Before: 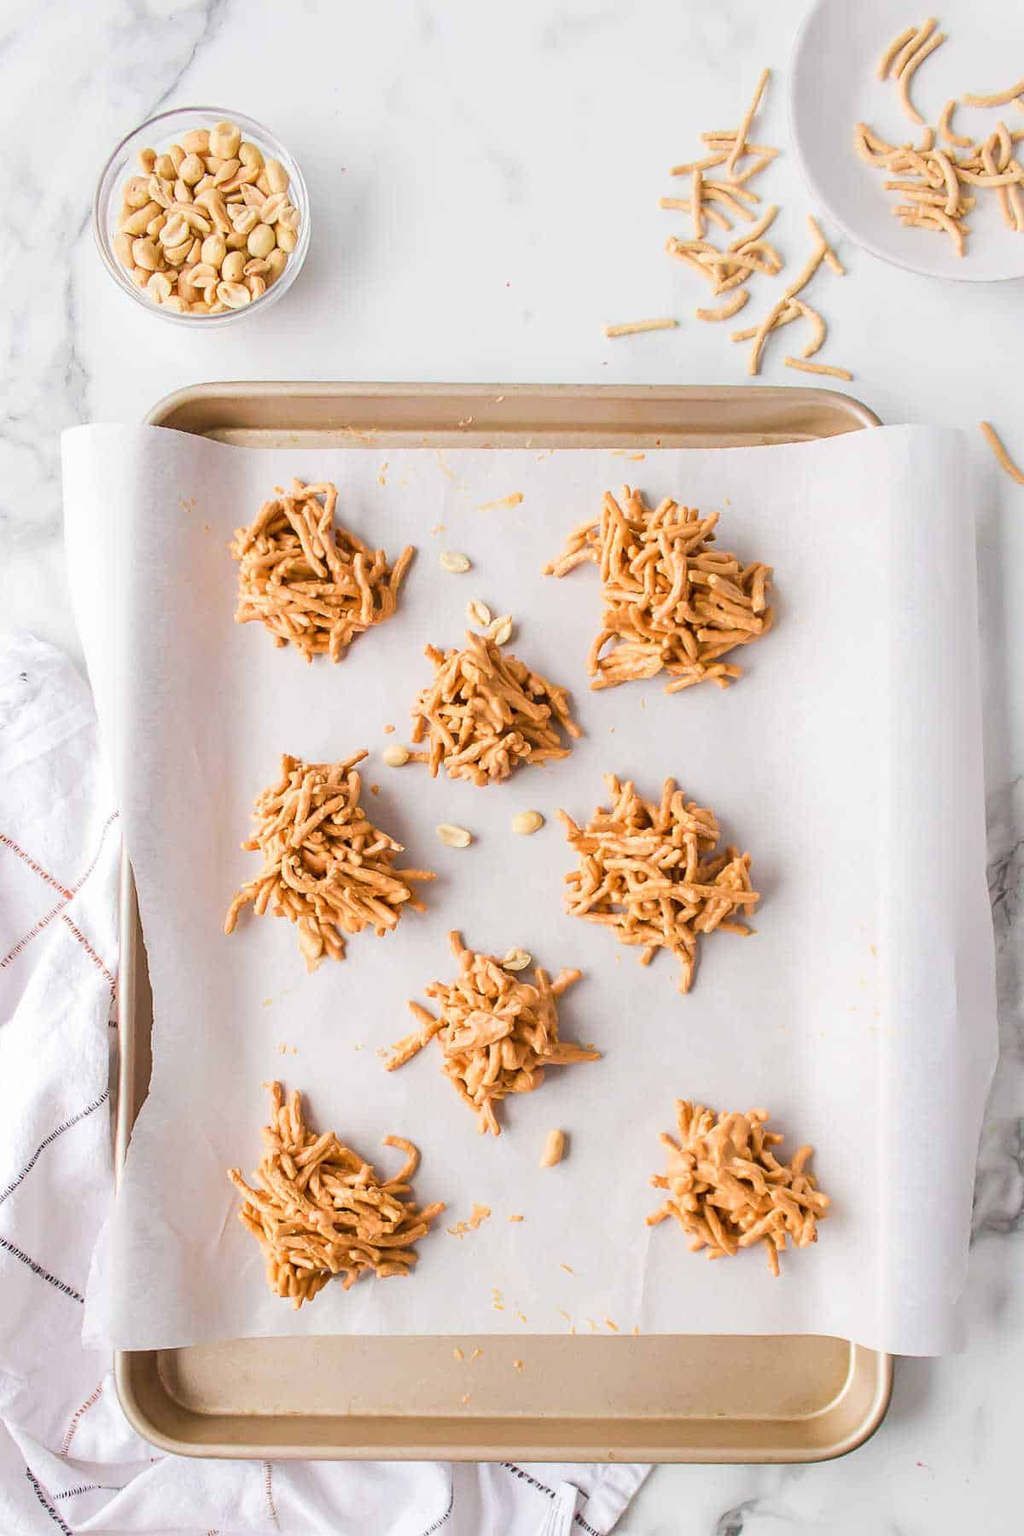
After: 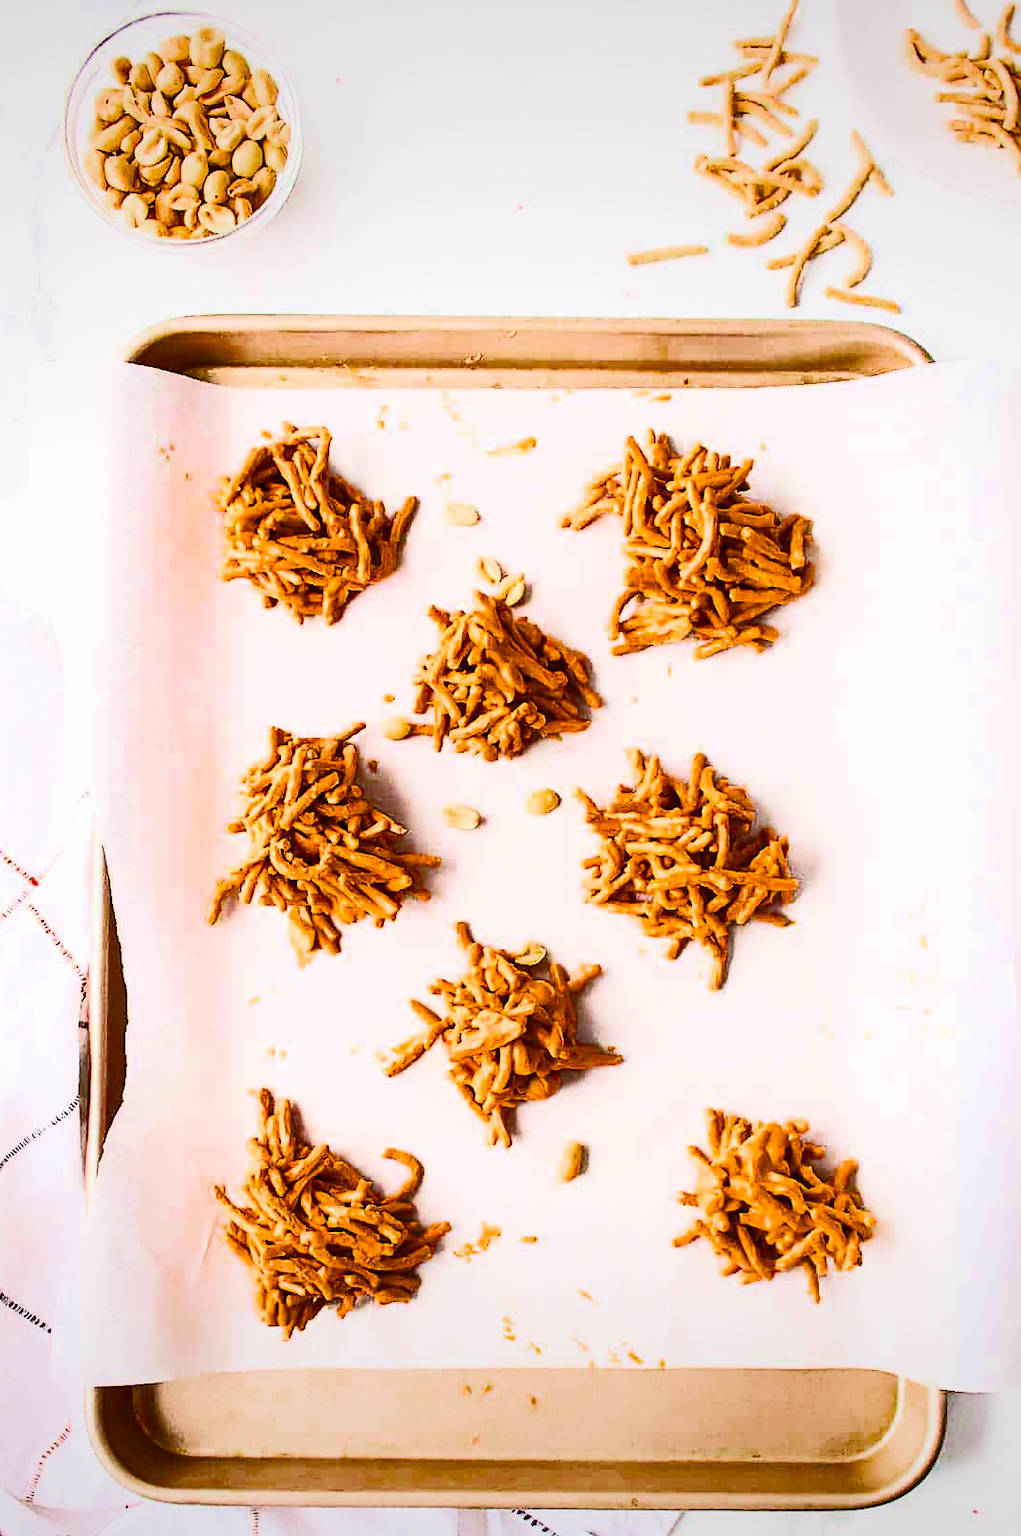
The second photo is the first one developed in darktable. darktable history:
vignetting: fall-off radius 99.8%, brightness -0.316, saturation -0.057, width/height ratio 1.339
shadows and highlights: shadows -0.85, highlights 40.98
color balance rgb: highlights gain › chroma 0.236%, highlights gain › hue 332.26°, perceptual saturation grading › global saturation 39.691%, saturation formula JzAzBz (2021)
contrast brightness saturation: contrast 0.404, brightness 0.102, saturation 0.212
color zones: curves: ch0 [(0, 0.444) (0.143, 0.442) (0.286, 0.441) (0.429, 0.441) (0.571, 0.441) (0.714, 0.441) (0.857, 0.442) (1, 0.444)]
sharpen: on, module defaults
crop: left 3.724%, top 6.364%, right 5.996%, bottom 3.171%
